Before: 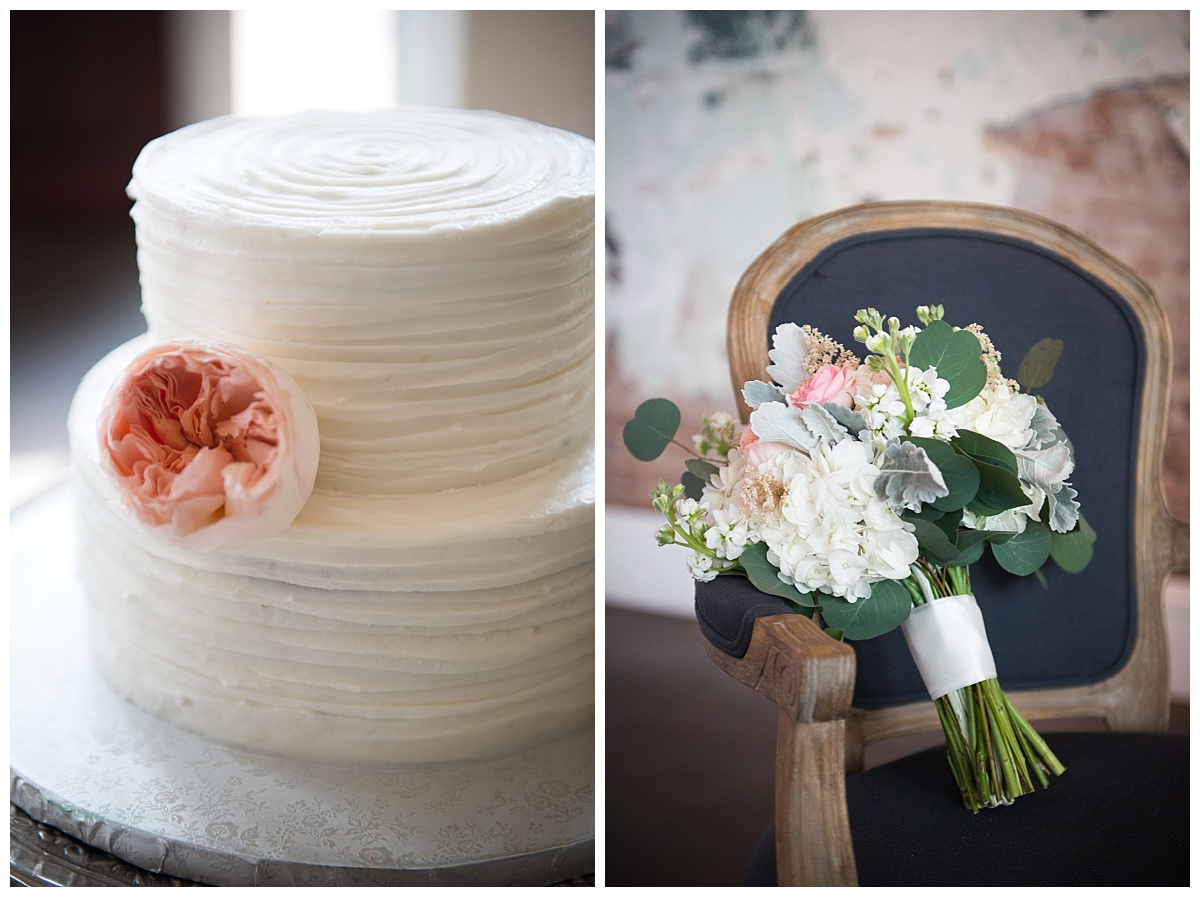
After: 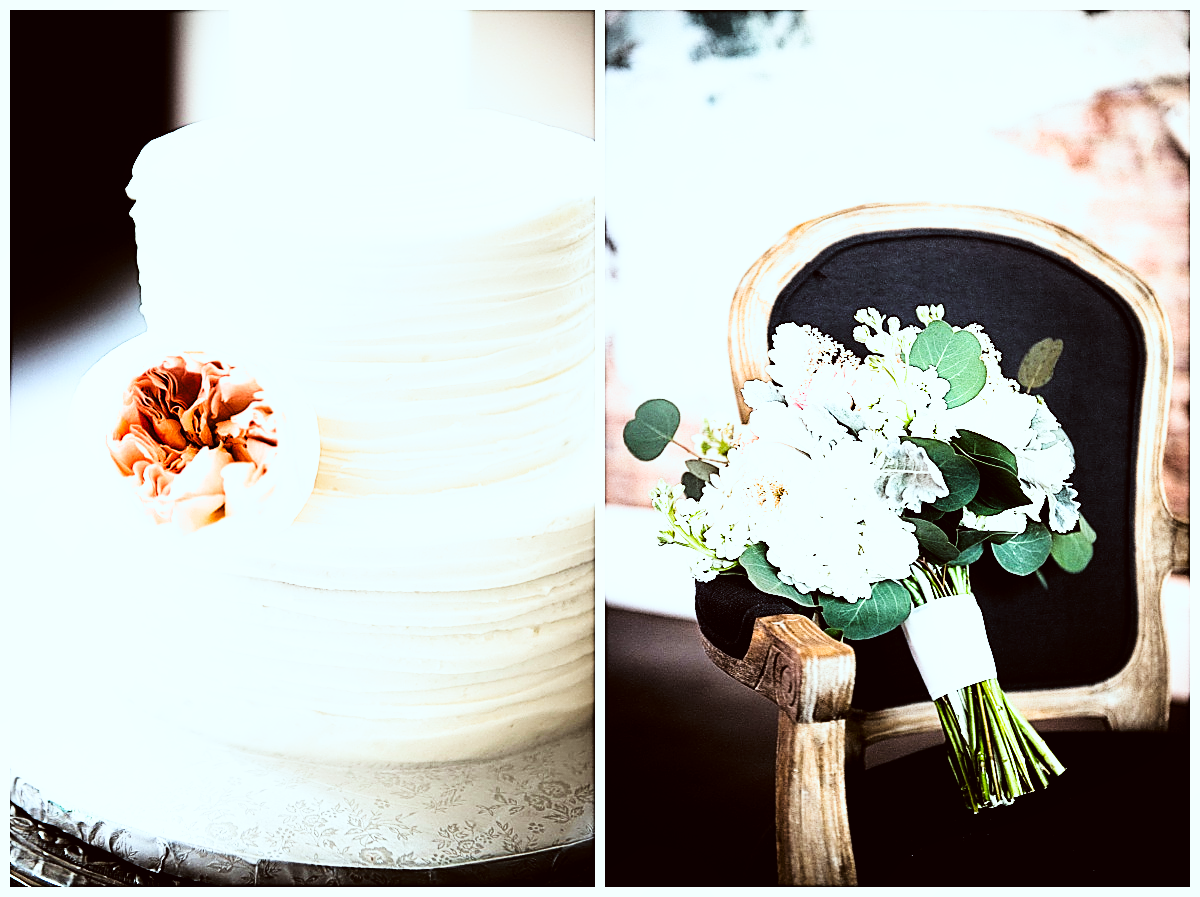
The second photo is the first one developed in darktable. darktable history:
filmic rgb: black relative exposure -5.06 EV, white relative exposure 3.56 EV, hardness 3.16, contrast 1.393, highlights saturation mix -29.28%, add noise in highlights 0, preserve chrominance no, color science v3 (2019), use custom middle-gray values true, contrast in highlights soft
sharpen: on, module defaults
local contrast: mode bilateral grid, contrast 19, coarseness 51, detail 119%, midtone range 0.2
exposure: black level correction 0.008, exposure 0.978 EV, compensate highlight preservation false
tone curve: curves: ch0 [(0, 0) (0.003, 0.003) (0.011, 0.006) (0.025, 0.01) (0.044, 0.016) (0.069, 0.02) (0.1, 0.025) (0.136, 0.034) (0.177, 0.051) (0.224, 0.08) (0.277, 0.131) (0.335, 0.209) (0.399, 0.328) (0.468, 0.47) (0.543, 0.629) (0.623, 0.788) (0.709, 0.903) (0.801, 0.965) (0.898, 0.989) (1, 1)], color space Lab, linked channels, preserve colors none
color correction: highlights a* -4.93, highlights b* -3.34, shadows a* 4.02, shadows b* 4.16
